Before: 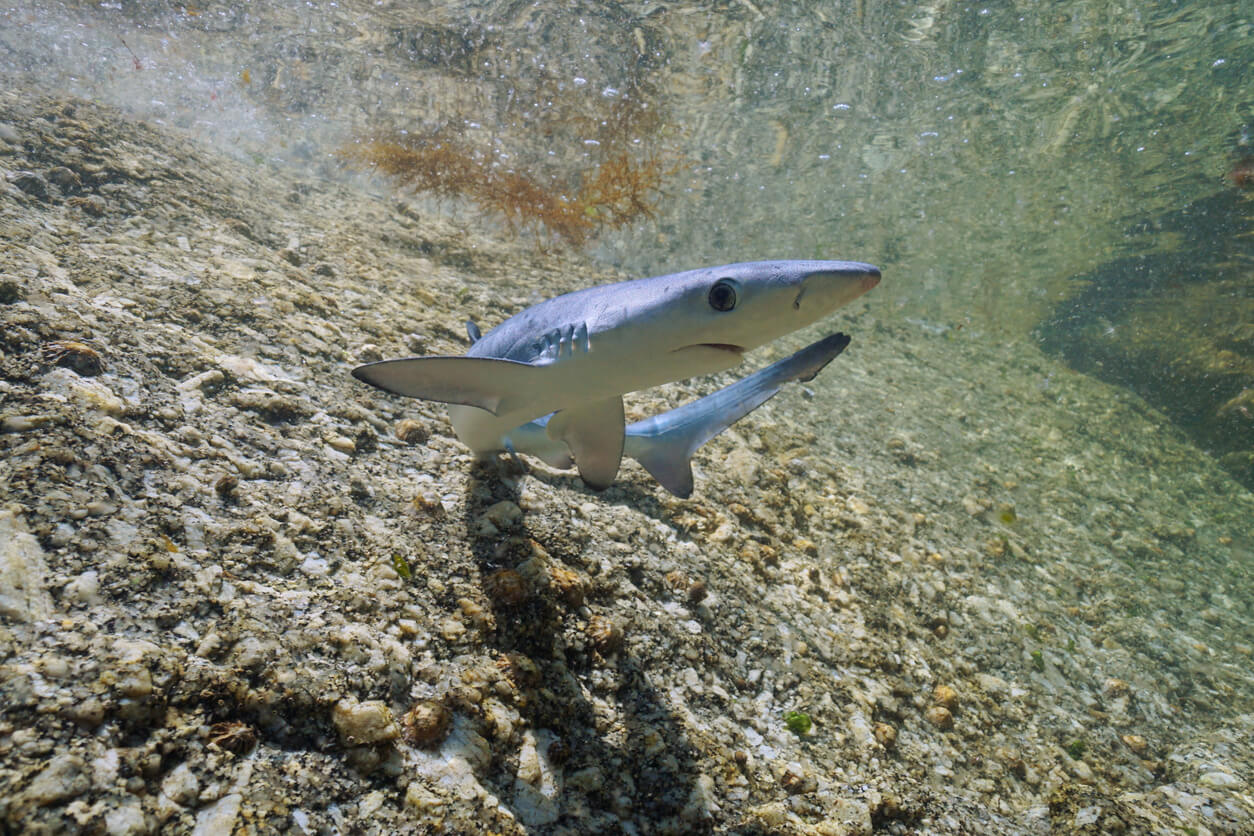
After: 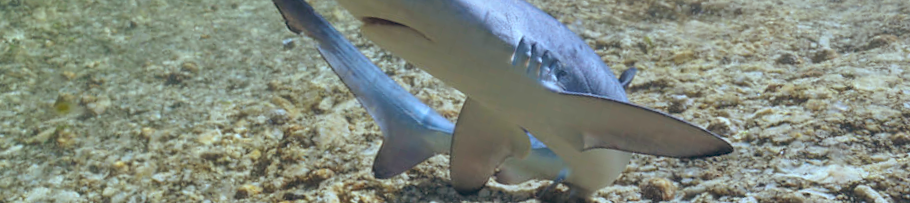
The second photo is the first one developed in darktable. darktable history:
color balance: lift [1.003, 0.993, 1.001, 1.007], gamma [1.018, 1.072, 0.959, 0.928], gain [0.974, 0.873, 1.031, 1.127]
crop and rotate: angle 16.12°, top 30.835%, bottom 35.653%
